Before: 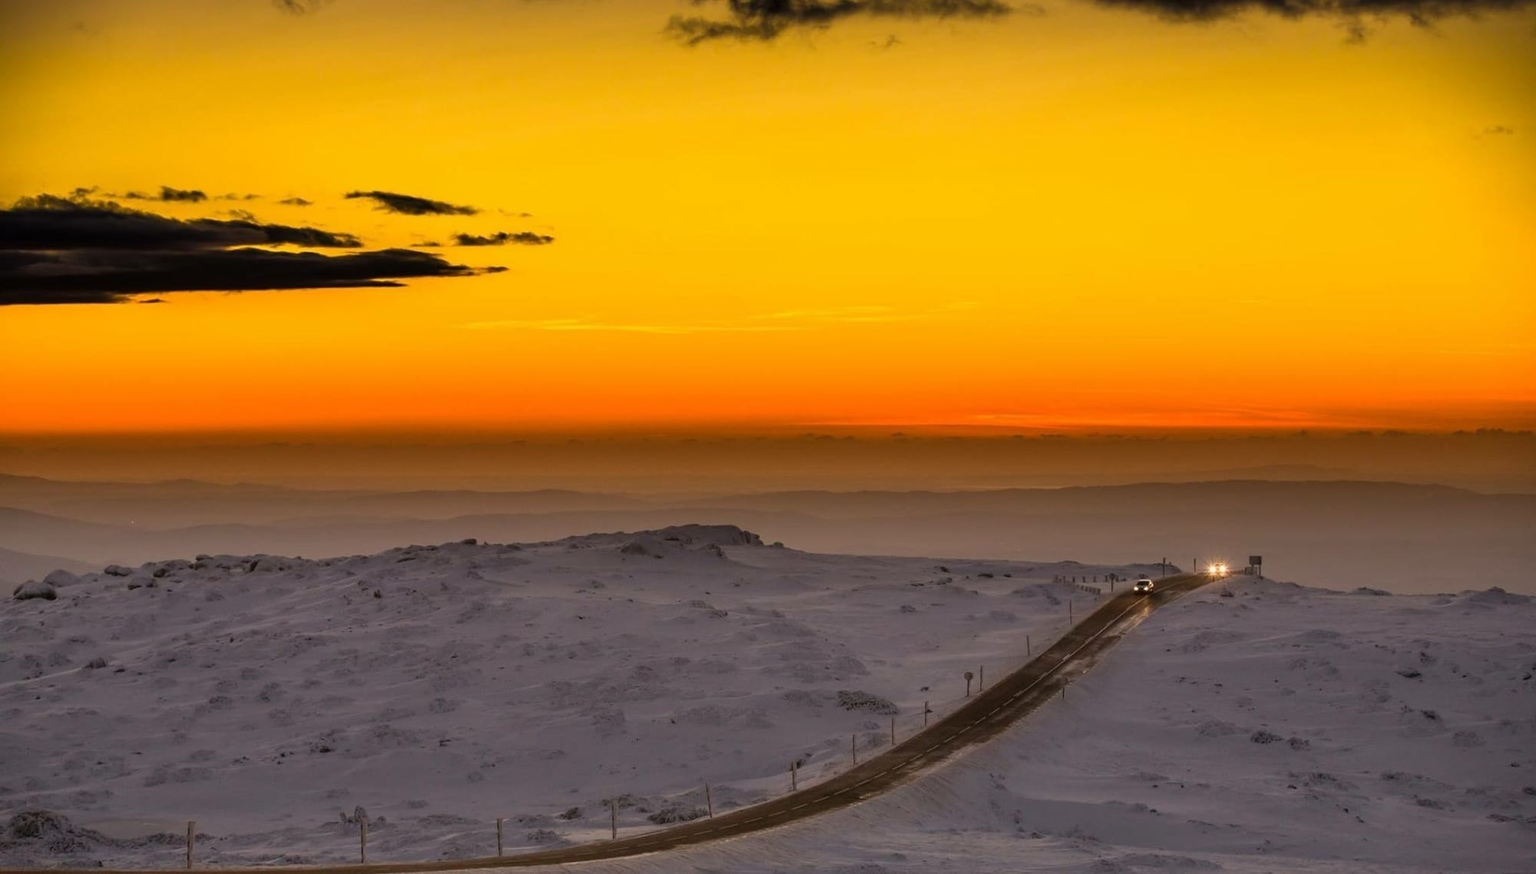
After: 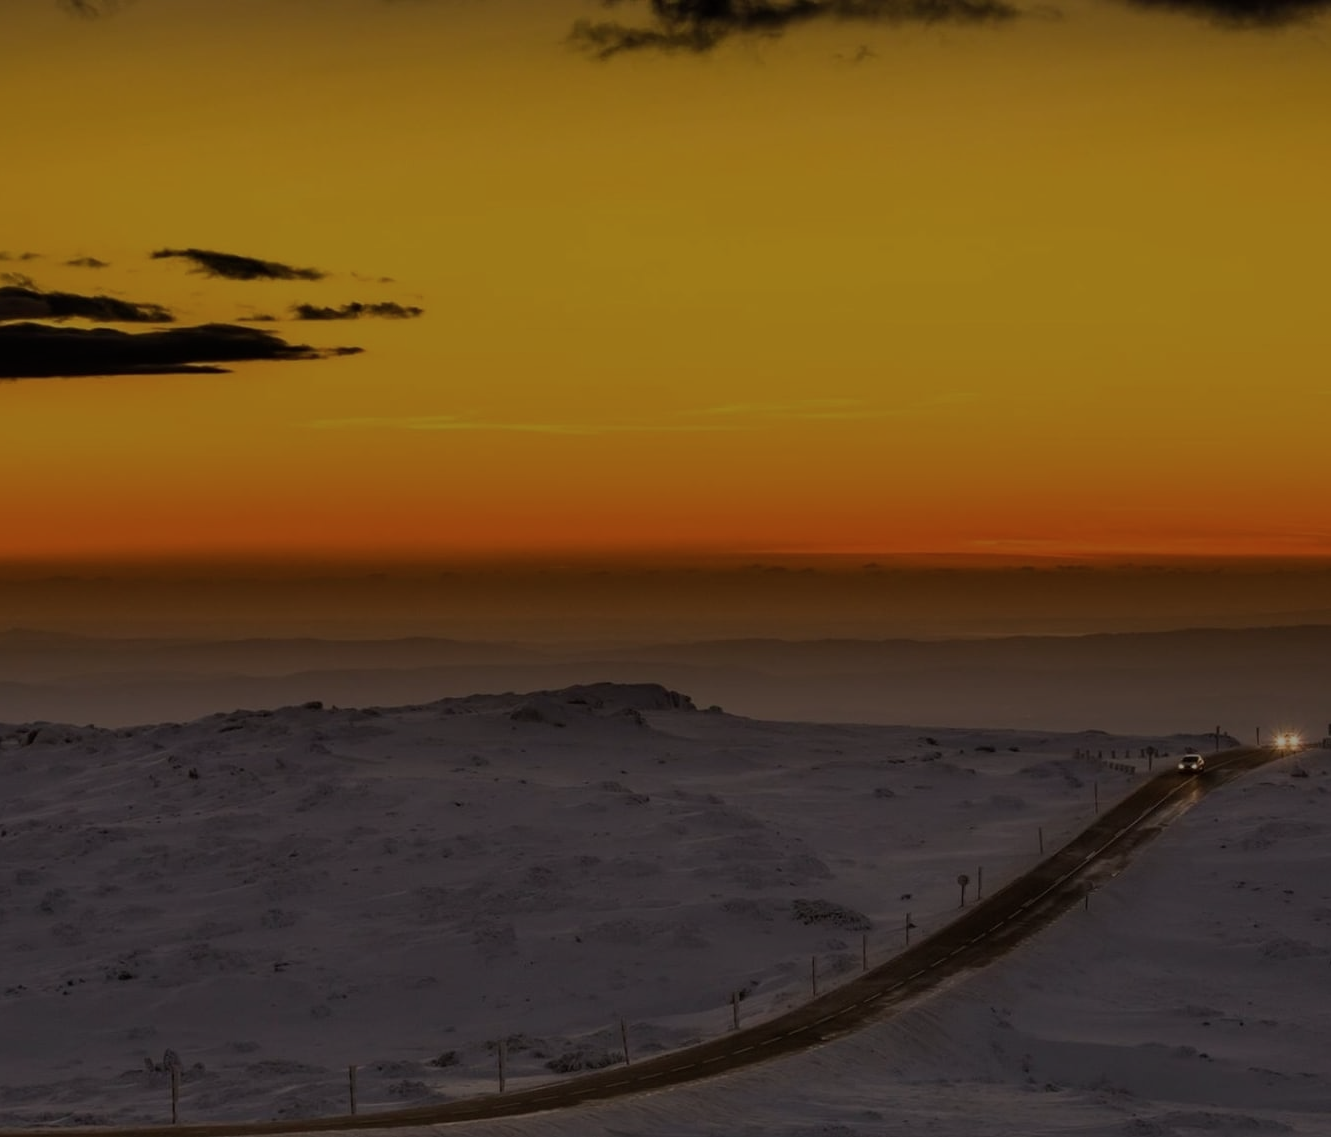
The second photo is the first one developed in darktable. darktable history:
contrast brightness saturation: saturation -0.088
crop and rotate: left 14.918%, right 18.501%
exposure: exposure -1.537 EV, compensate exposure bias true, compensate highlight preservation false
